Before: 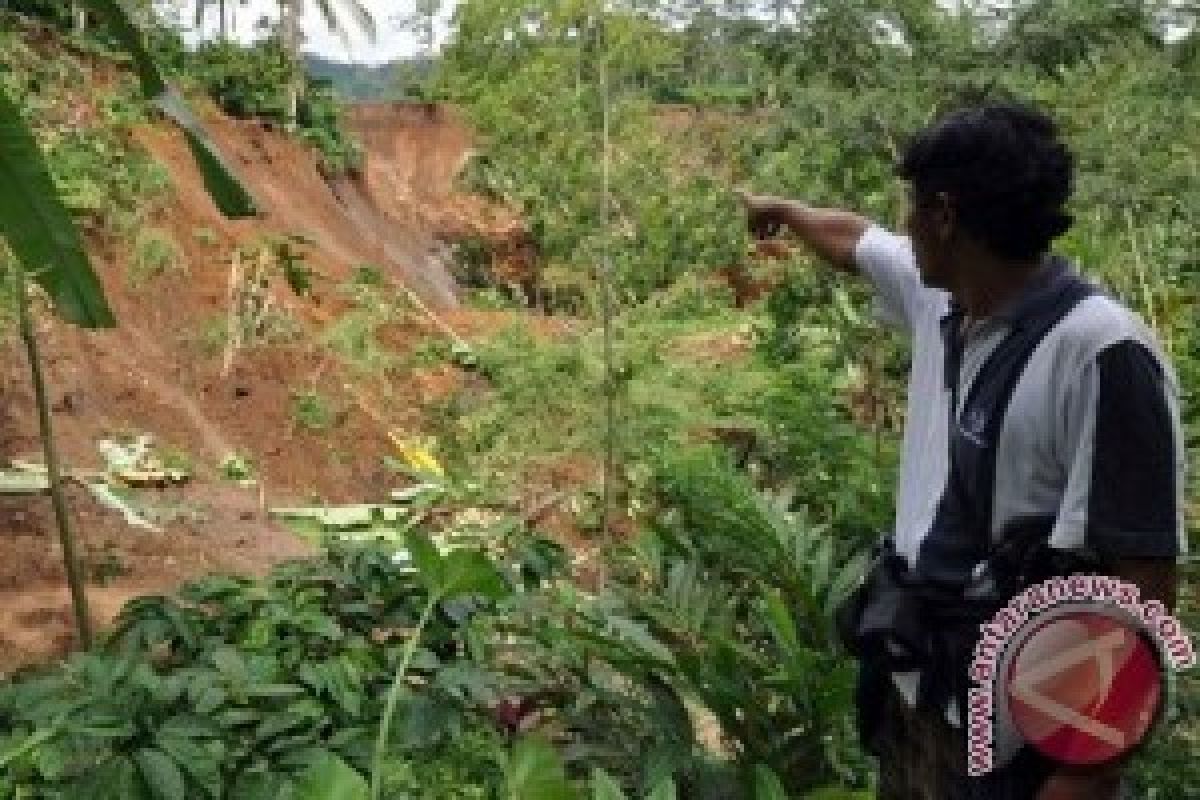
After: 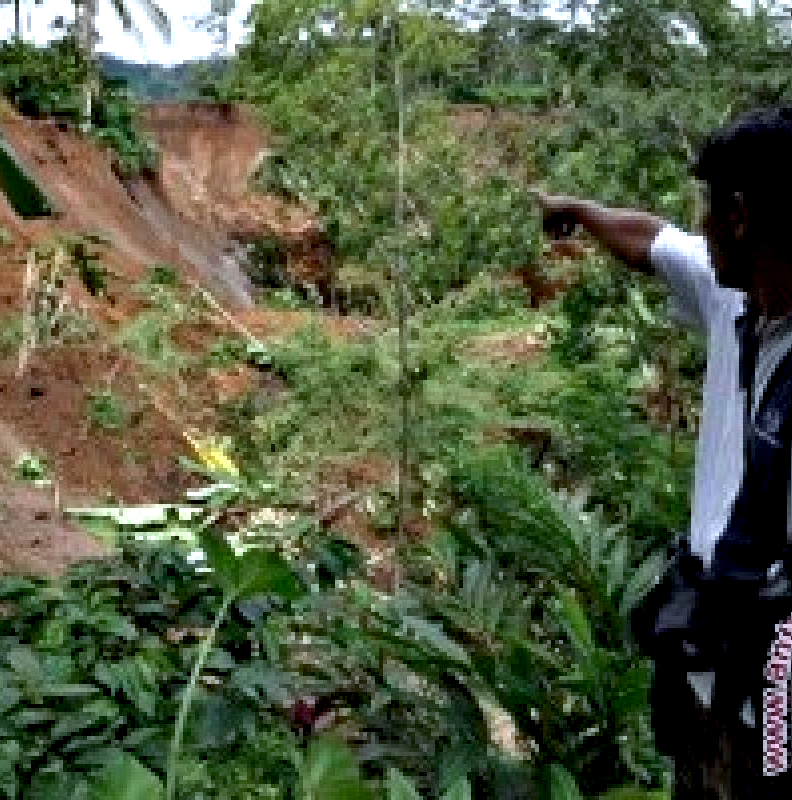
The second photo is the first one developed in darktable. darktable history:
contrast equalizer: octaves 7, y [[0.6 ×6], [0.55 ×6], [0 ×6], [0 ×6], [0 ×6]]
crop: left 17.159%, right 16.77%
color calibration: x 0.368, y 0.375, temperature 4366.72 K
exposure: black level correction 0.006, exposure -0.226 EV, compensate highlight preservation false
tone equalizer: -8 EV 0 EV, -7 EV 0.002 EV, -6 EV -0.003 EV, -5 EV -0.01 EV, -4 EV -0.058 EV, -3 EV -0.22 EV, -2 EV -0.296 EV, -1 EV 0.086 EV, +0 EV 0.321 EV
